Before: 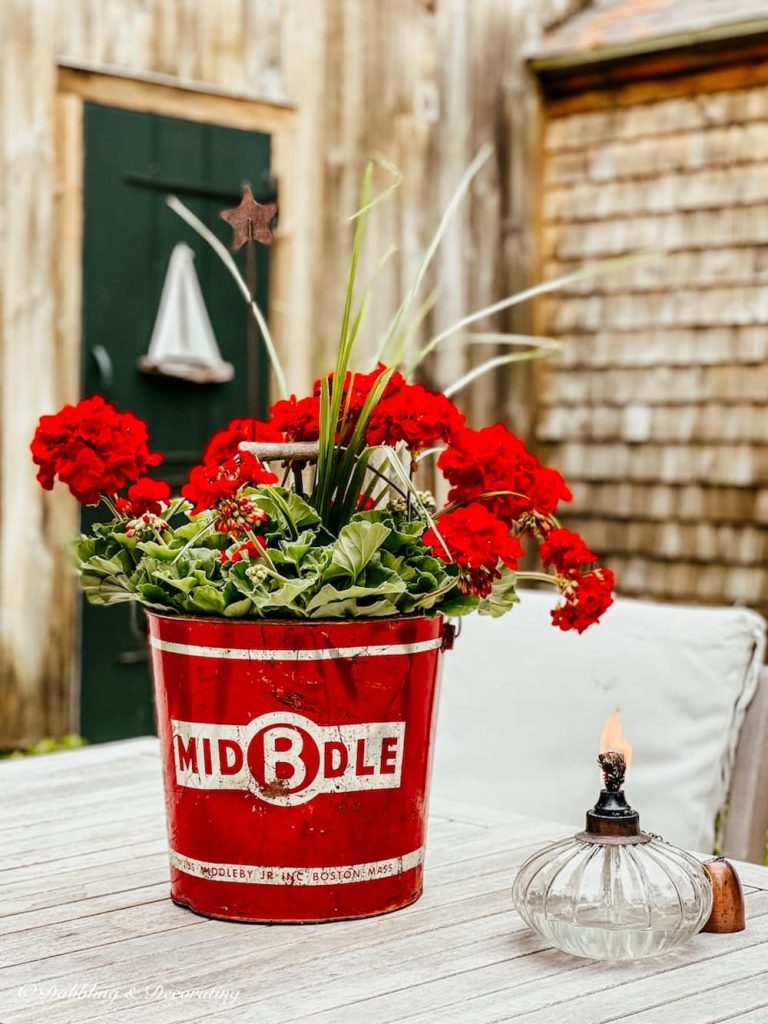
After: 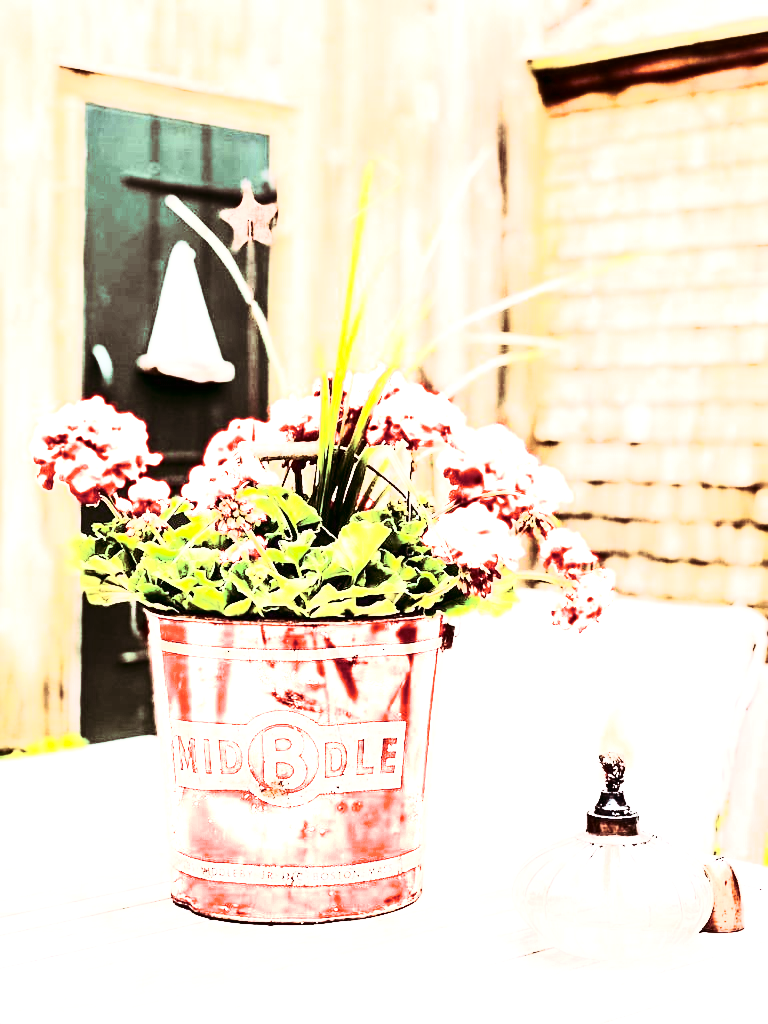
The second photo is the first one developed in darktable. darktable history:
contrast brightness saturation: contrast 0.93, brightness 0.2
exposure: black level correction 0, exposure 2.088 EV, compensate exposure bias true, compensate highlight preservation false
tone equalizer: on, module defaults
split-toning: highlights › hue 298.8°, highlights › saturation 0.73, compress 41.76%
